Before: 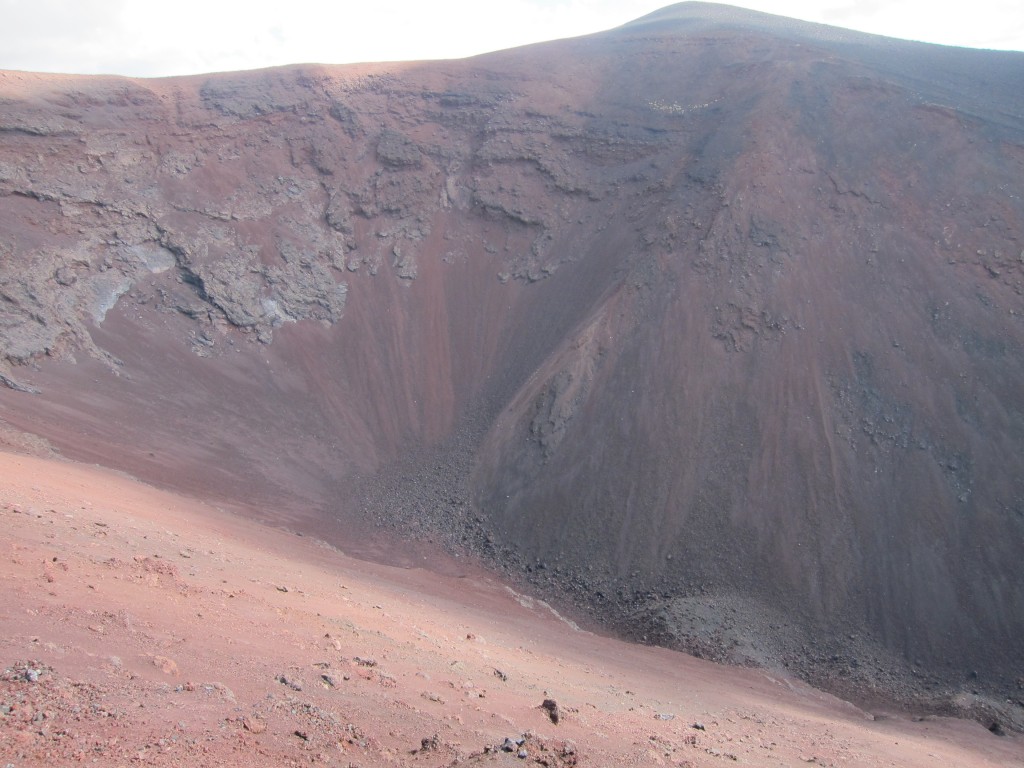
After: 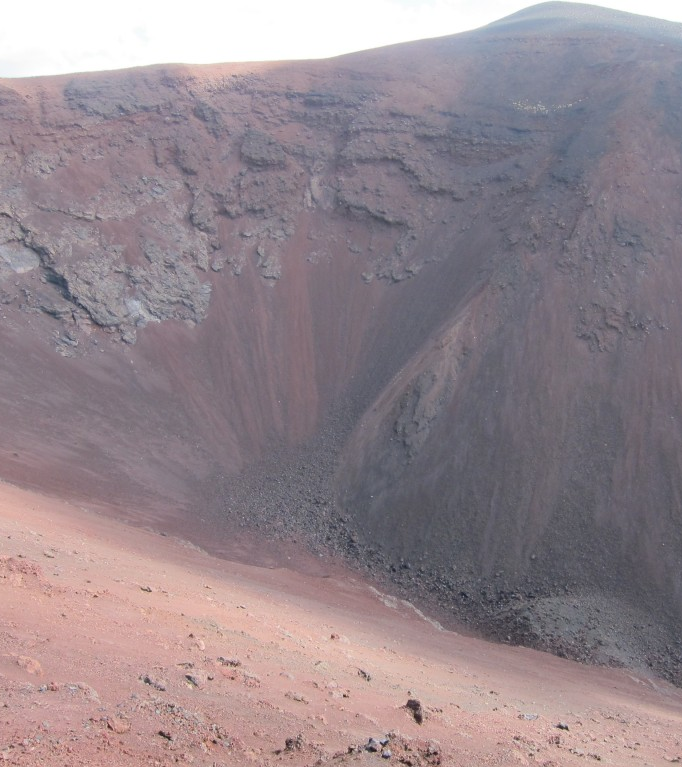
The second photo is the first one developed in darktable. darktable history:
crop and rotate: left 13.375%, right 19.99%
